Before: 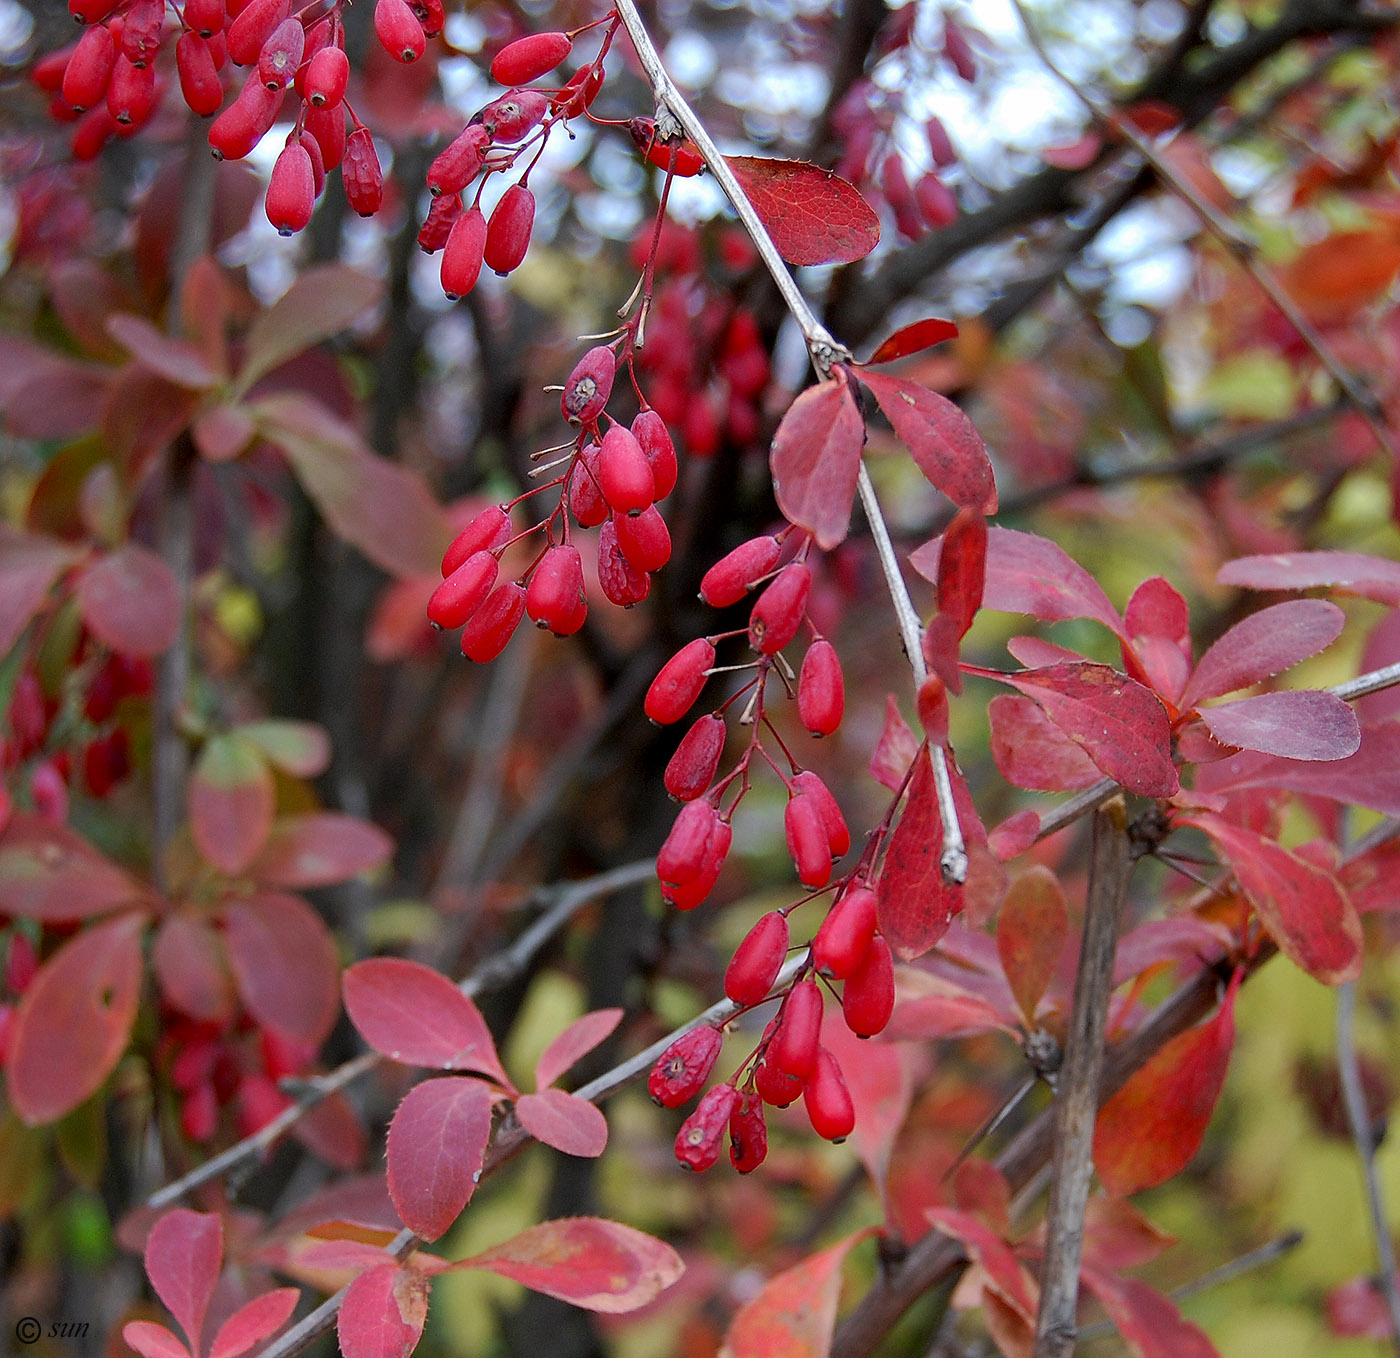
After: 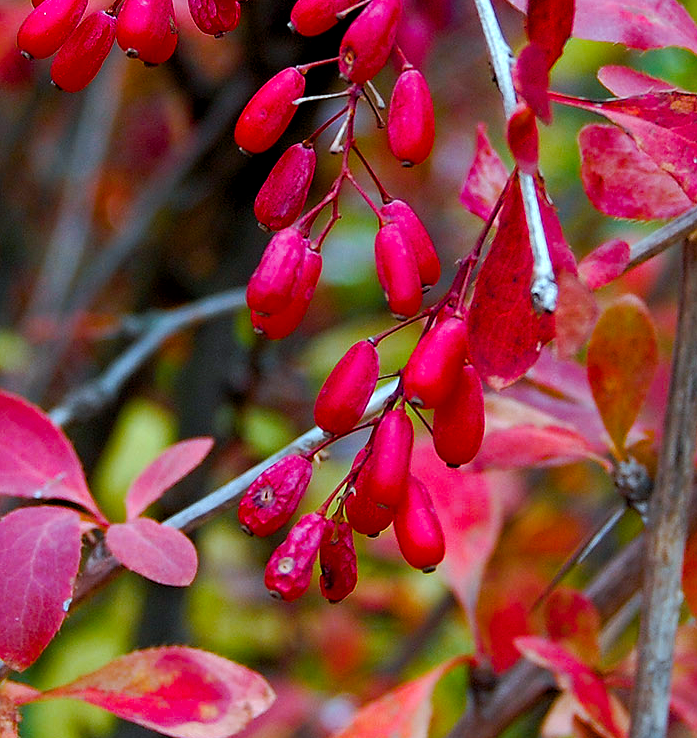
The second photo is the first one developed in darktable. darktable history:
contrast equalizer: octaves 7, y [[0.509, 0.517, 0.523, 0.523, 0.517, 0.509], [0.5 ×6], [0.5 ×6], [0 ×6], [0 ×6]]
color correction: highlights a* -11.34, highlights b* -15.25
color balance rgb: shadows lift › chroma 0.767%, shadows lift › hue 115.03°, perceptual saturation grading › global saturation 40.786%, perceptual saturation grading › highlights -25.579%, perceptual saturation grading › mid-tones 35.502%, perceptual saturation grading › shadows 35.117%, perceptual brilliance grading › highlights 8.499%, perceptual brilliance grading › mid-tones 2.908%, perceptual brilliance grading › shadows 1.856%, global vibrance 20%
crop: left 29.3%, top 42.119%, right 20.856%, bottom 3.465%
